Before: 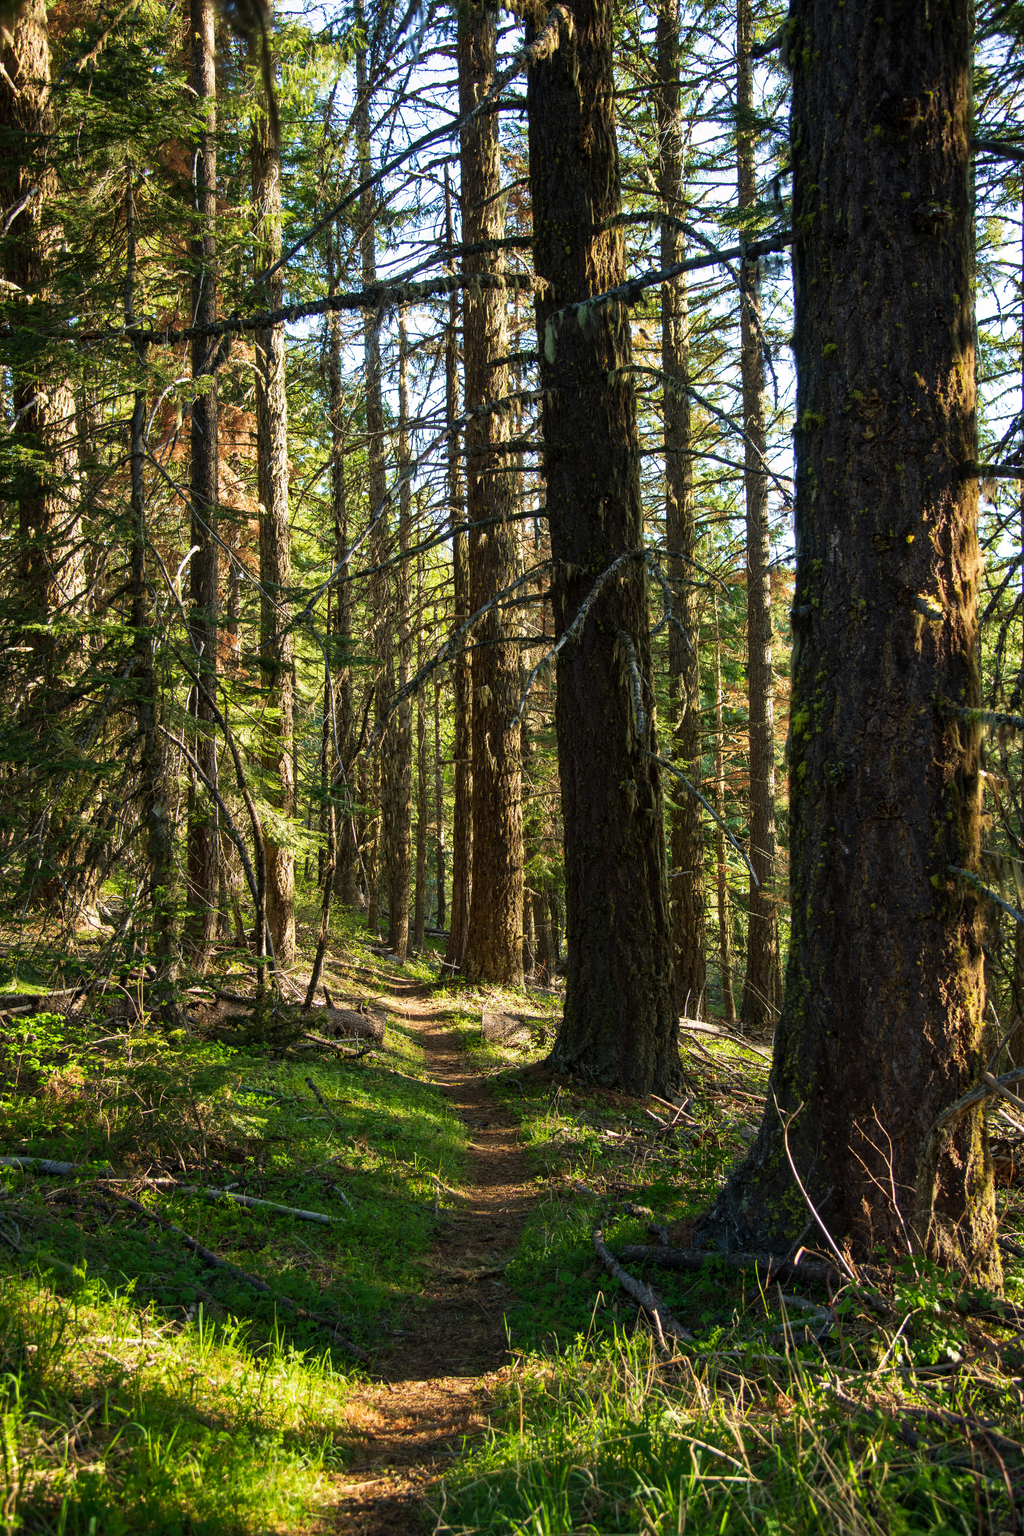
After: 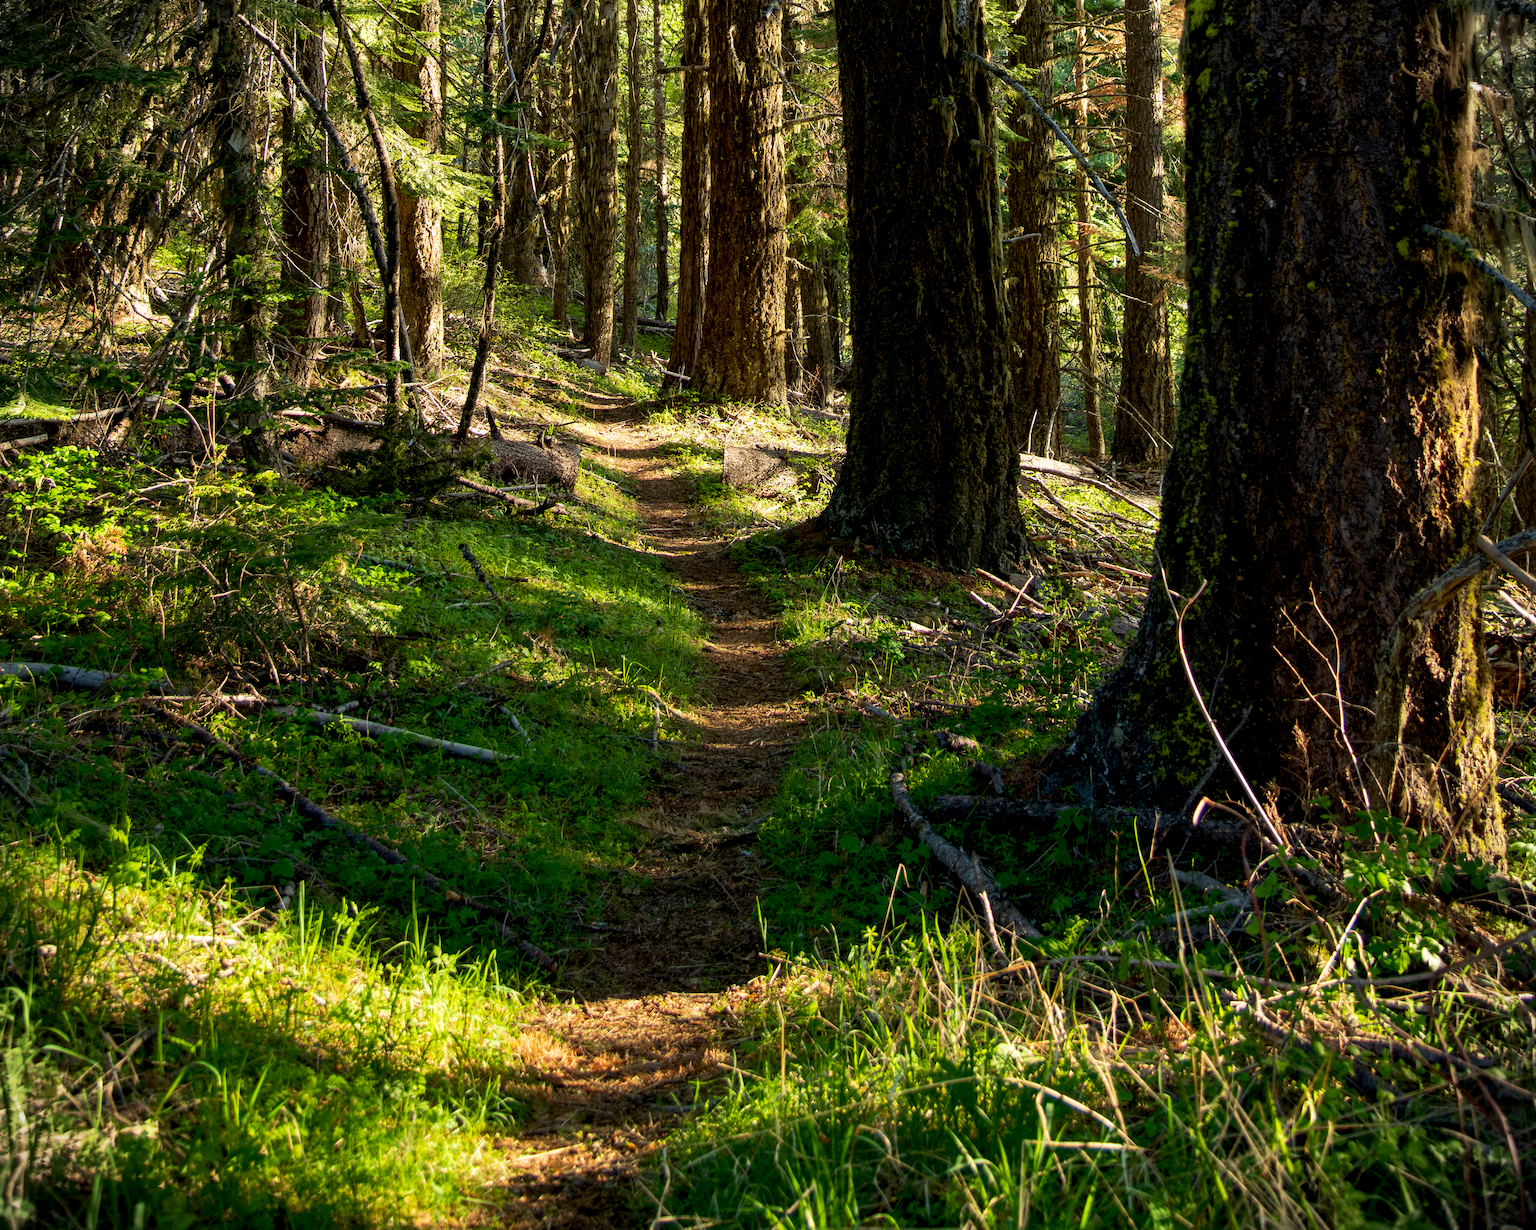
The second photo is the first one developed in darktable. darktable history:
exposure: black level correction 0.007, exposure 0.105 EV, compensate highlight preservation false
vignetting: fall-off start 91.5%, center (-0.013, 0), dithering 8-bit output
crop and rotate: top 46.602%, right 0.072%
